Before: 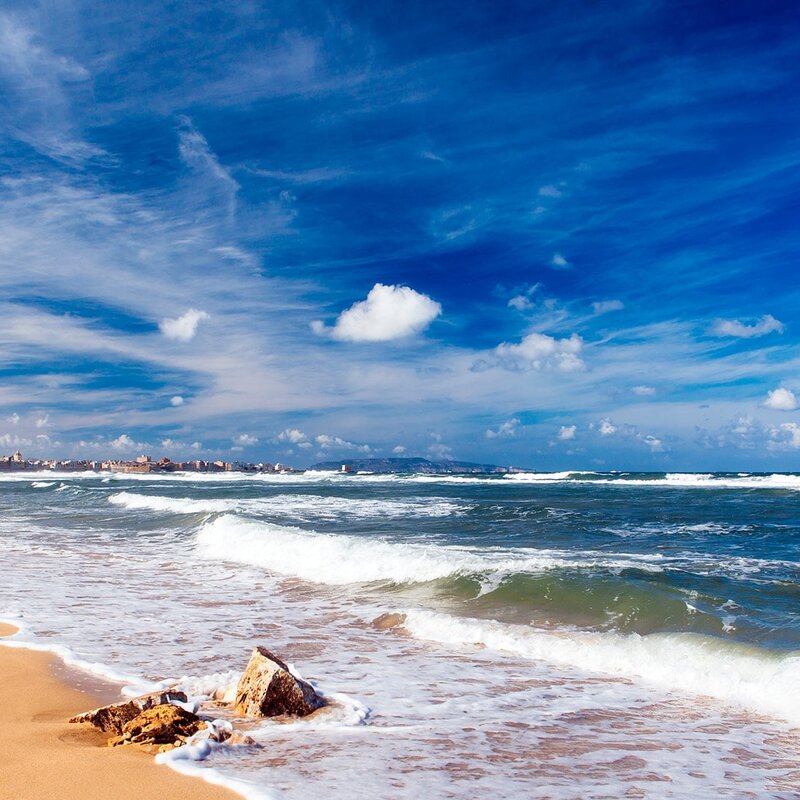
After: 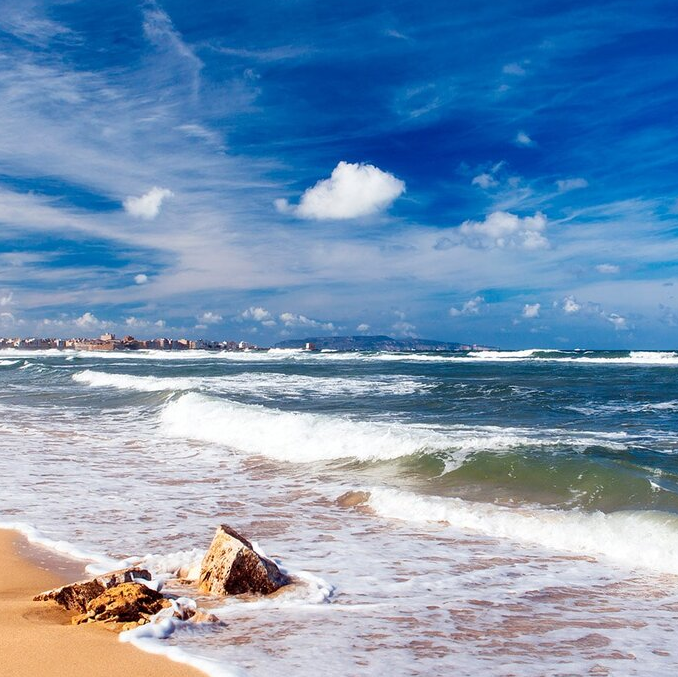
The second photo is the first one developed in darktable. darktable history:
crop and rotate: left 4.585%, top 15.357%, right 10.646%
